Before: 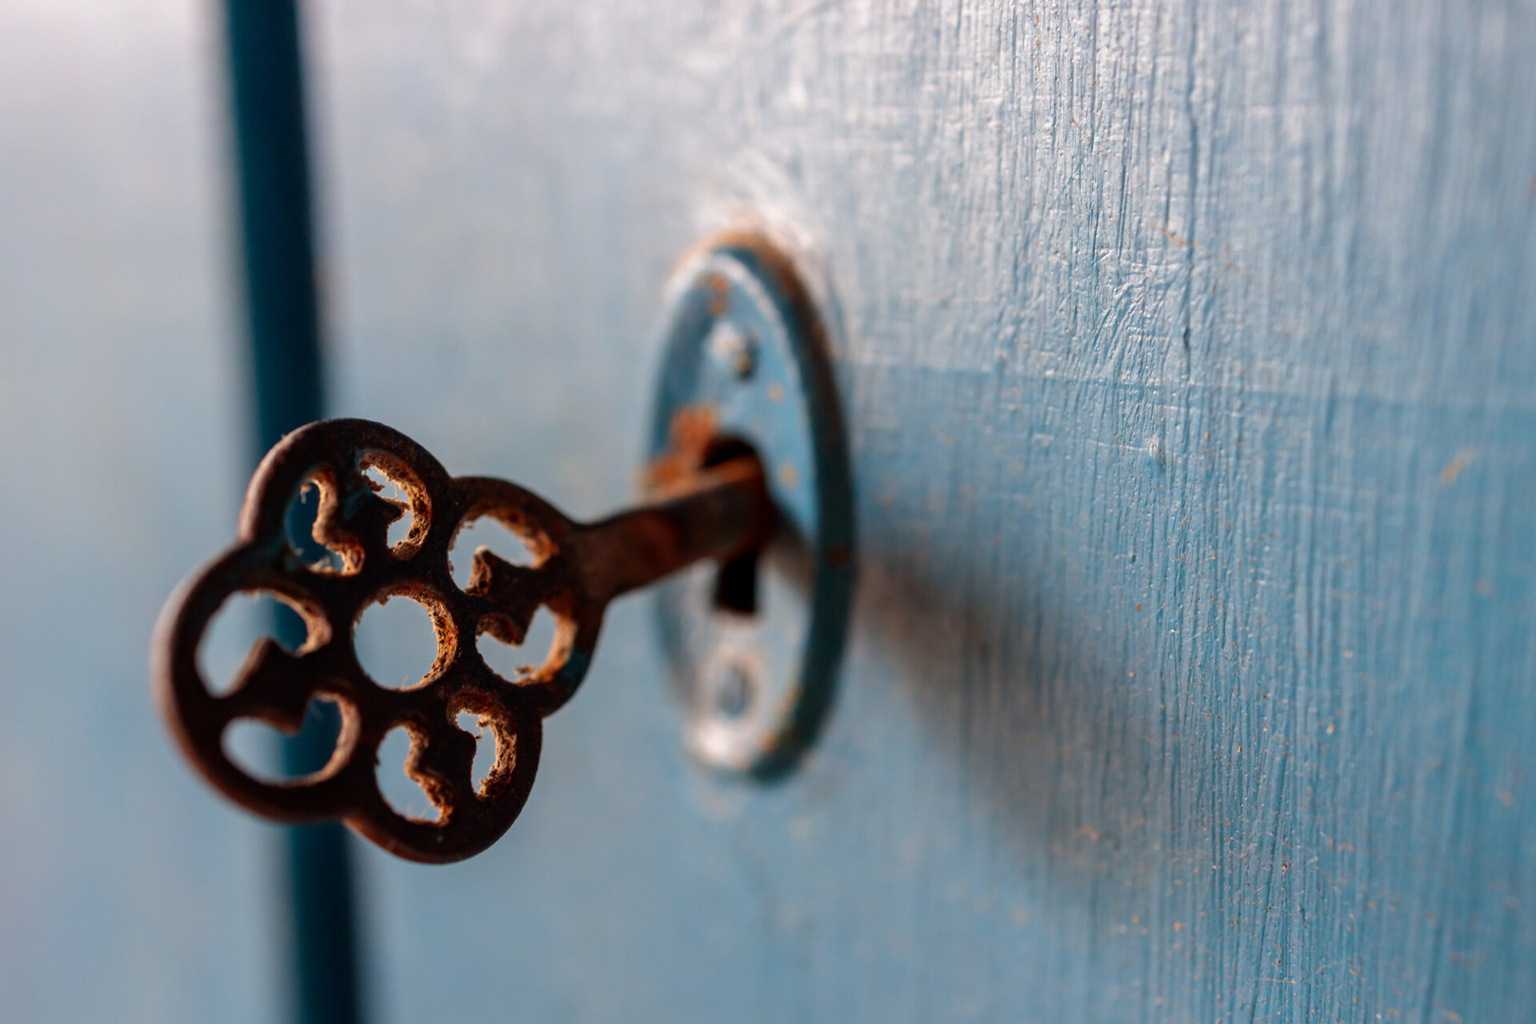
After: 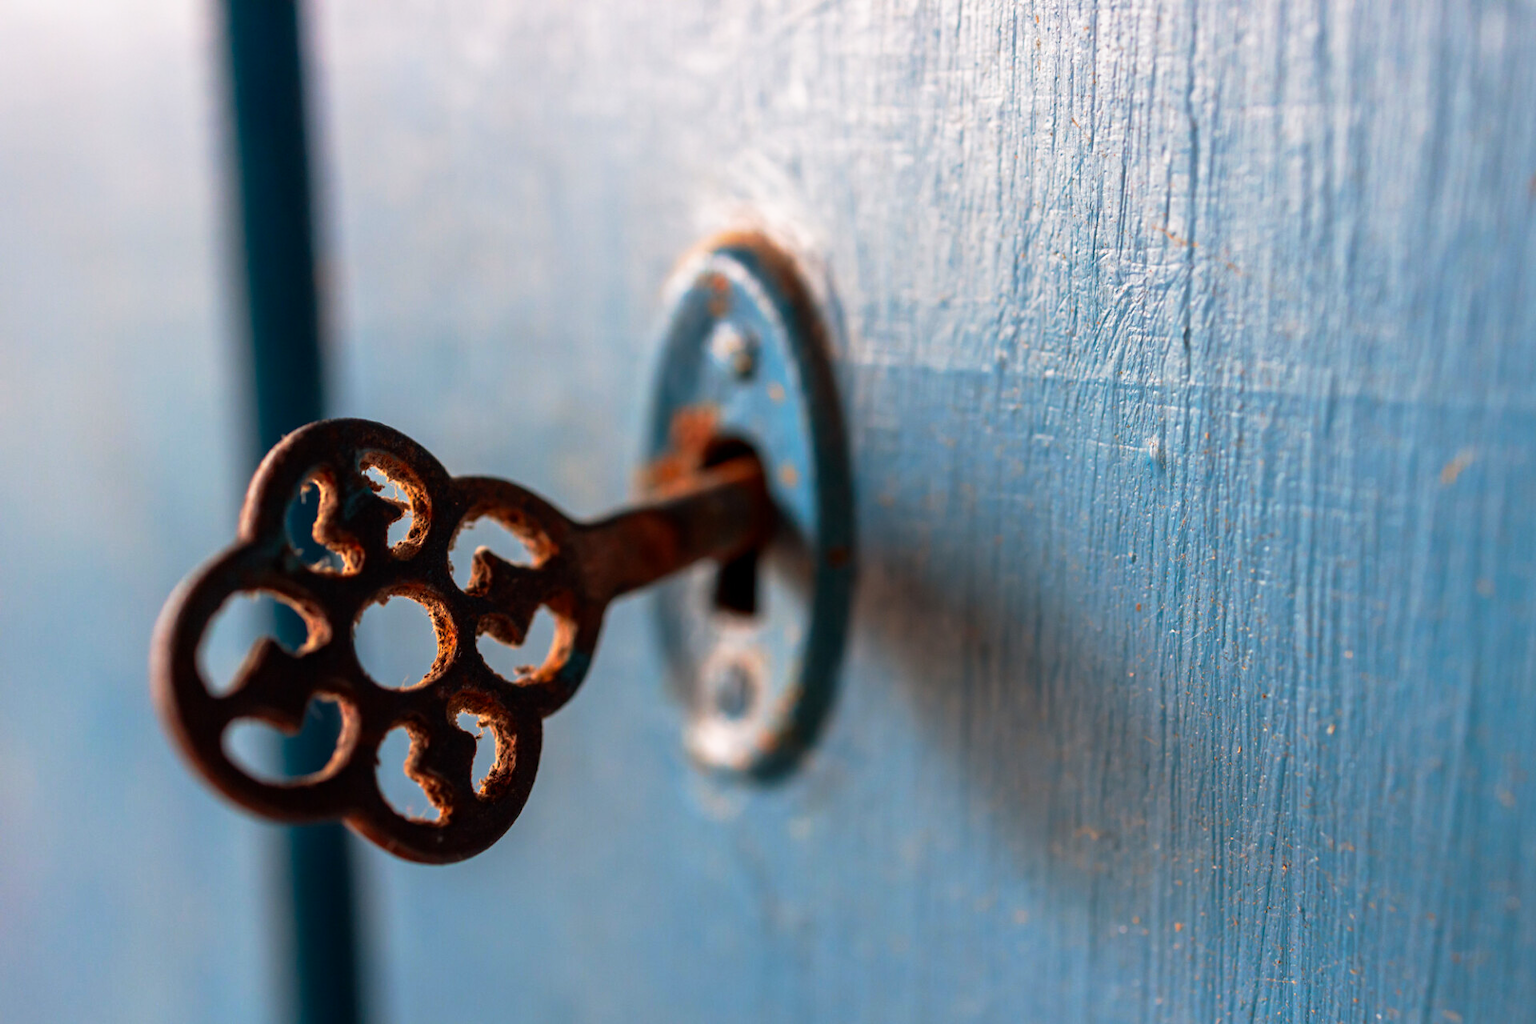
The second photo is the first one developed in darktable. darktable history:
base curve: curves: ch0 [(0, 0) (0.257, 0.25) (0.482, 0.586) (0.757, 0.871) (1, 1)], exposure shift 0.01, preserve colors none
contrast brightness saturation: saturation 0.096
